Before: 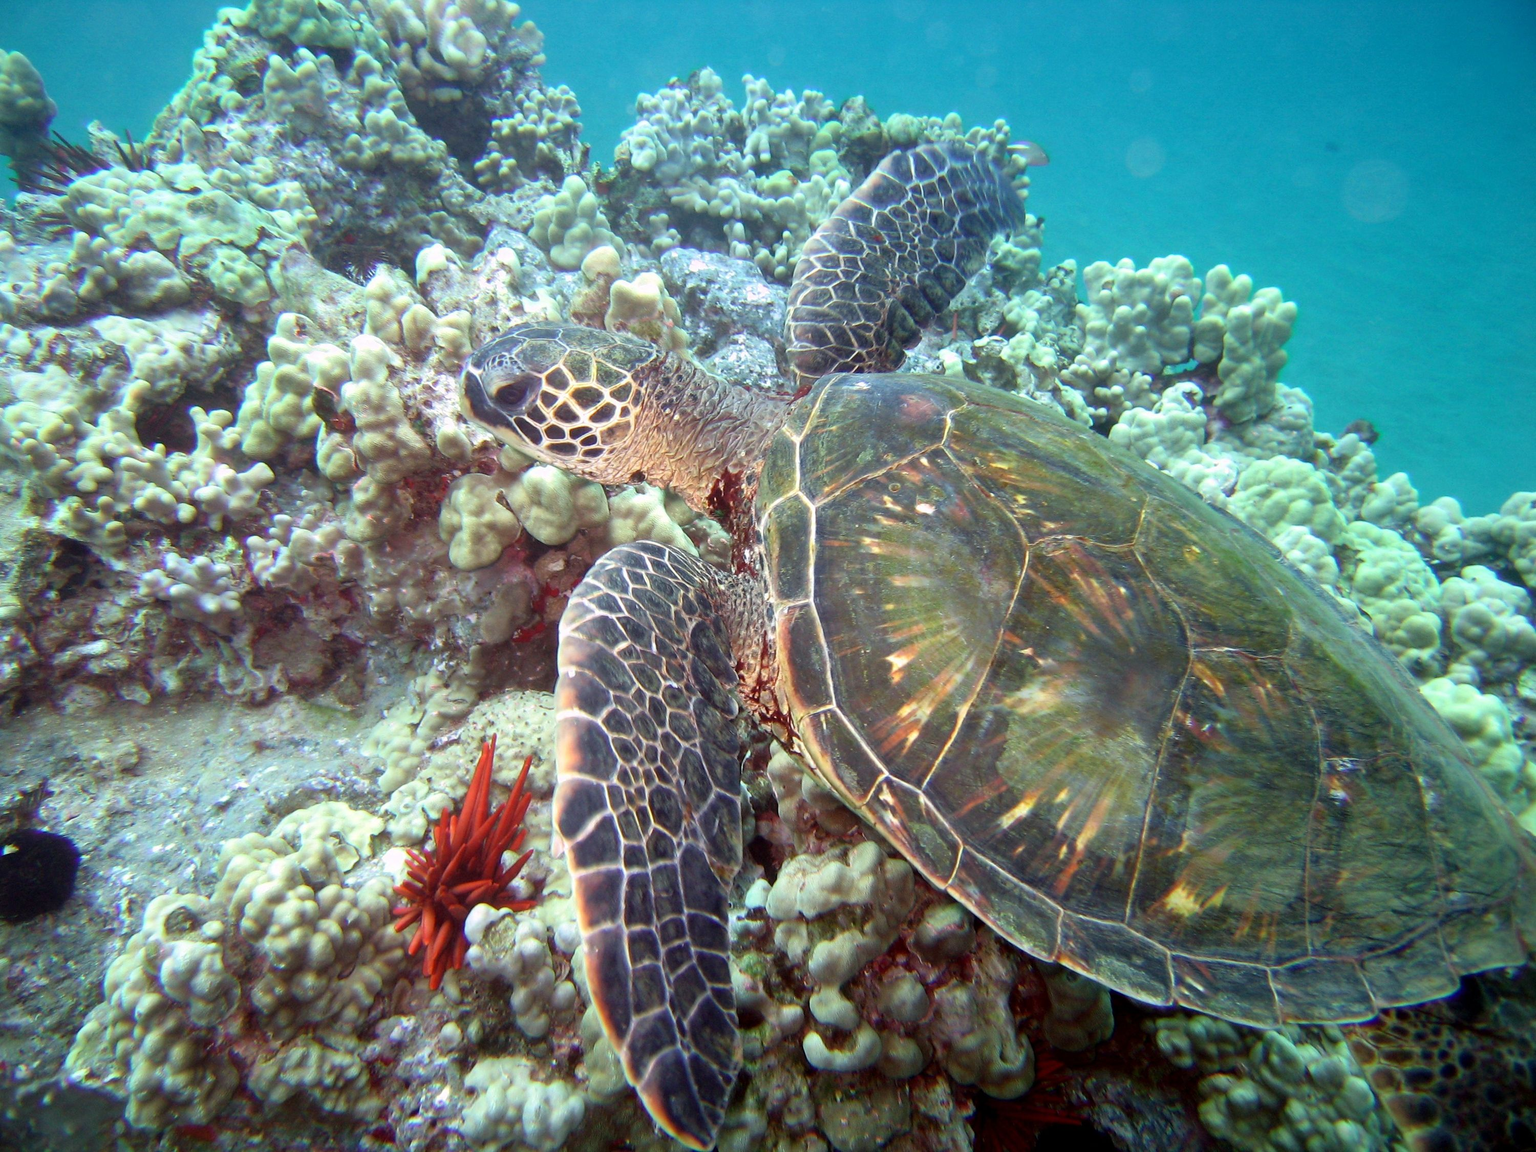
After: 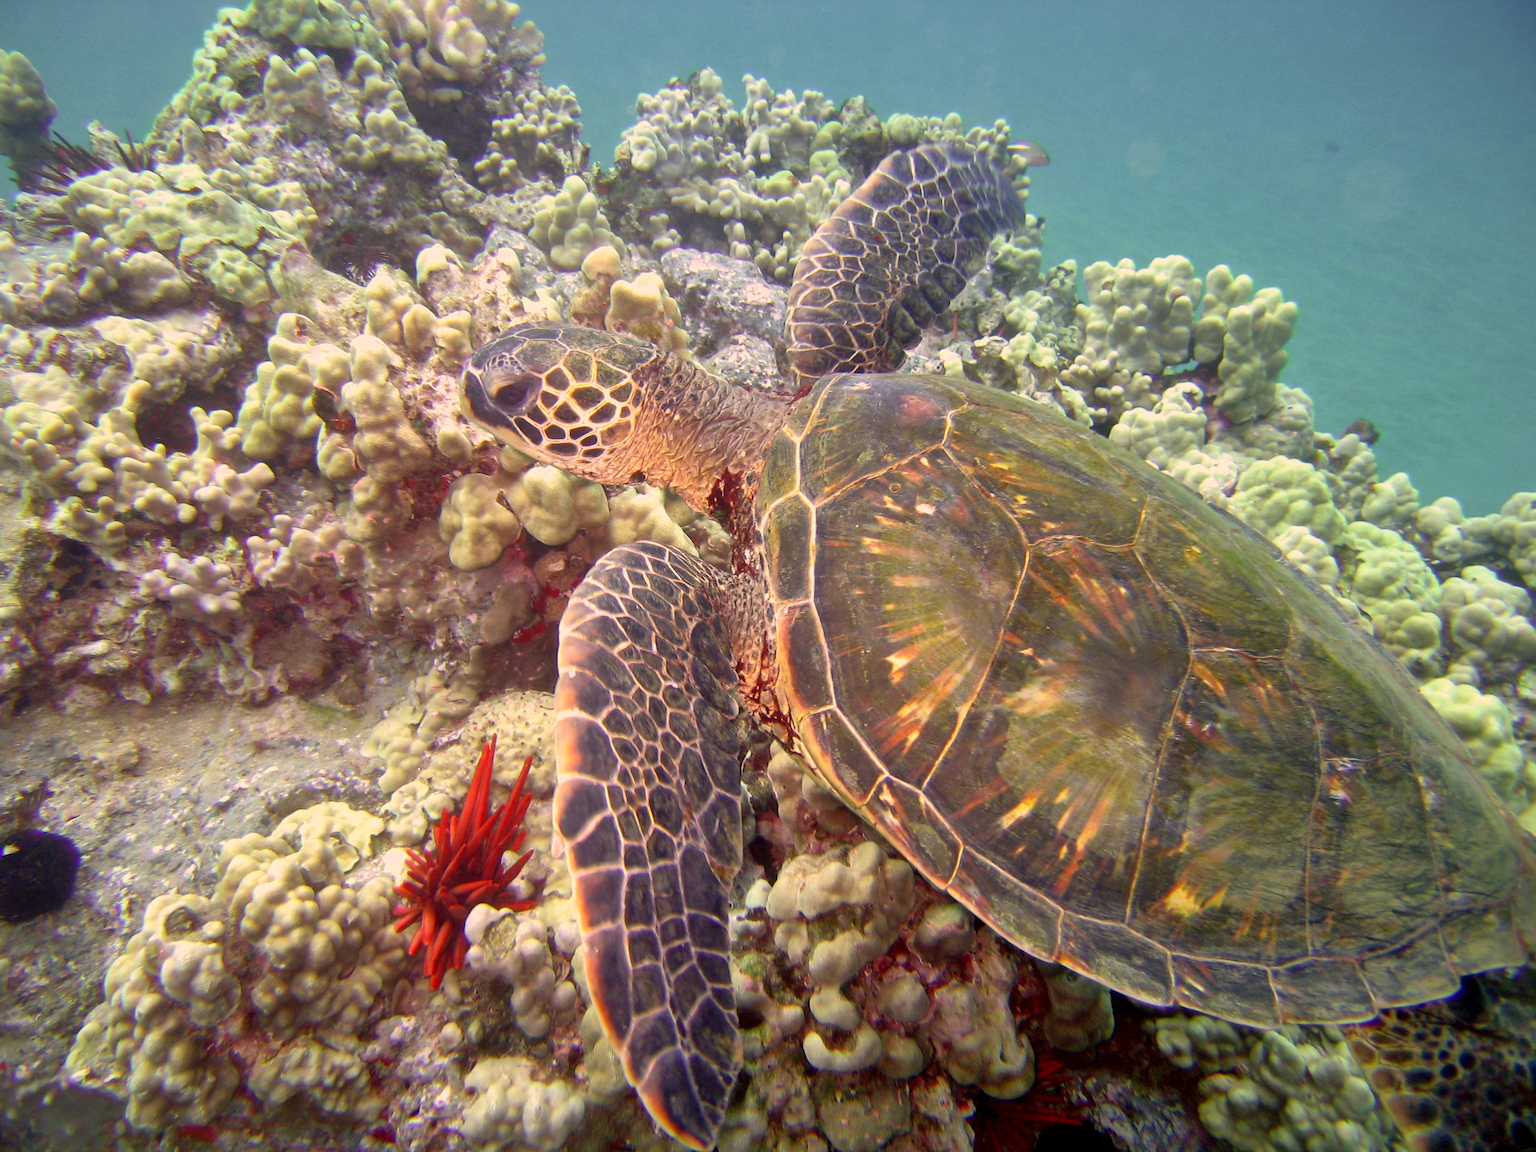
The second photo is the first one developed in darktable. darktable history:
color correction: highlights a* 21.88, highlights b* 22.25
shadows and highlights: on, module defaults
